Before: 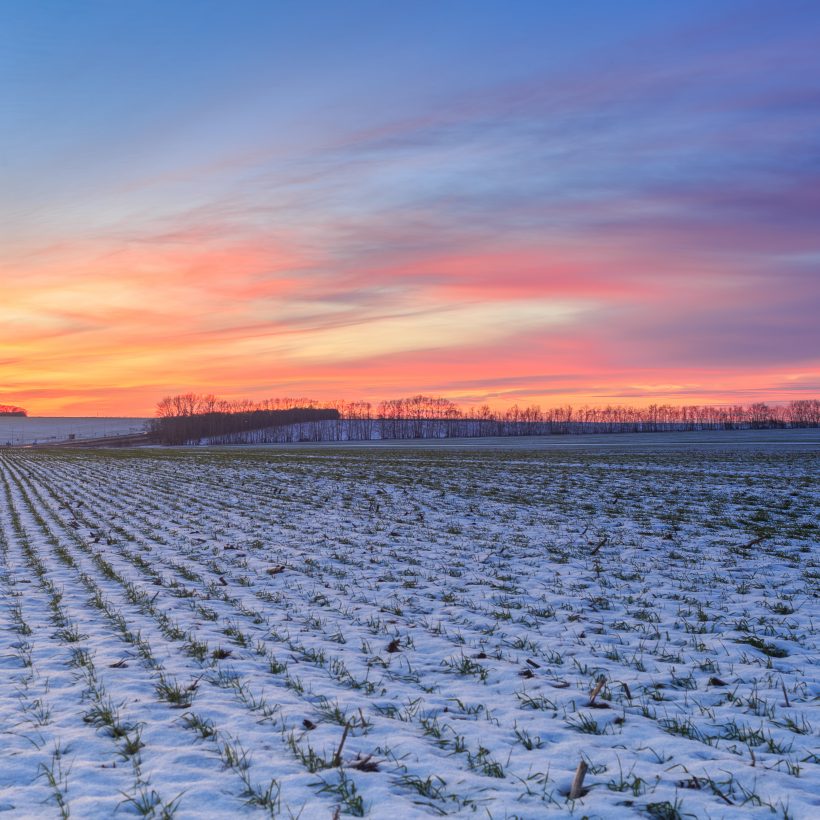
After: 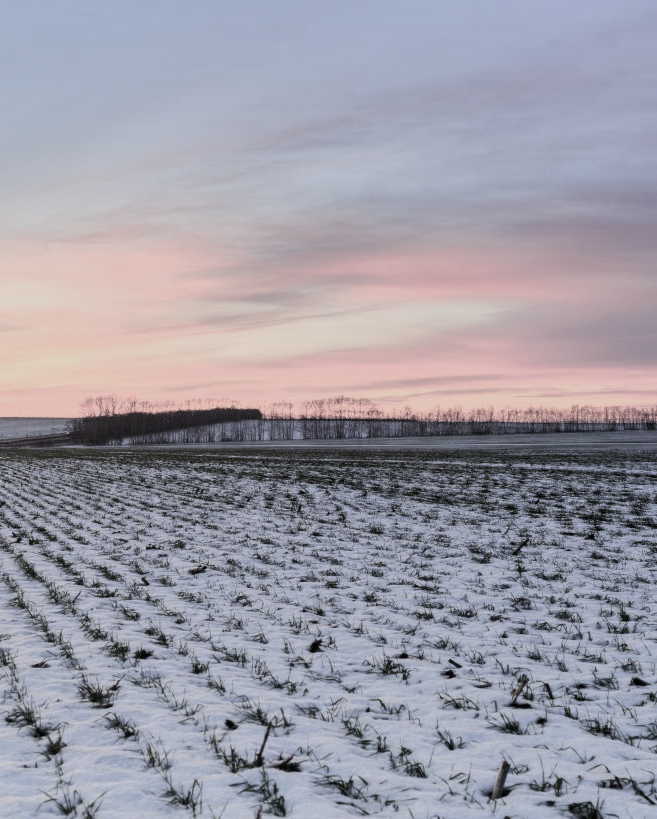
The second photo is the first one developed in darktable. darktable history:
crop and rotate: left 9.581%, right 10.233%
filmic rgb: black relative exposure -5.13 EV, white relative exposure 3.96 EV, hardness 2.89, contrast 1.402, highlights saturation mix -30.05%, color science v5 (2021), contrast in shadows safe, contrast in highlights safe
